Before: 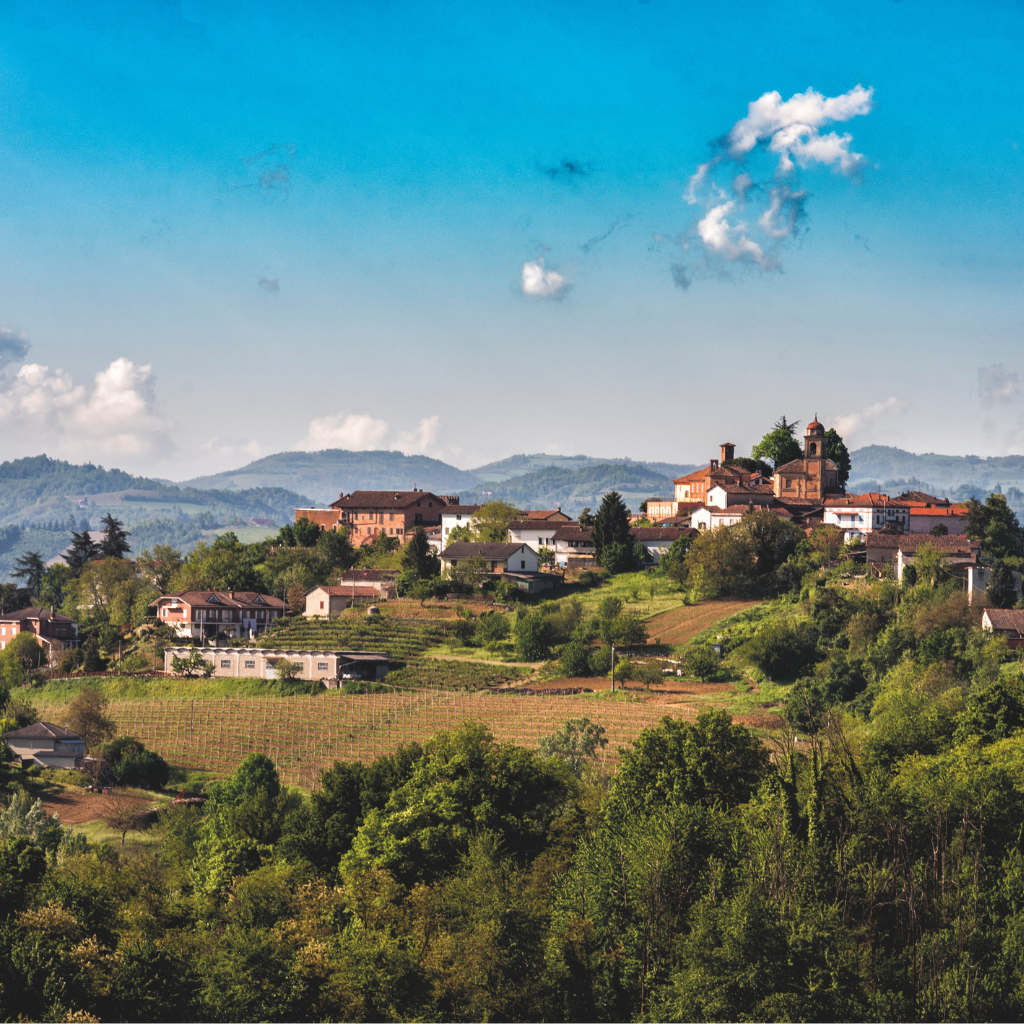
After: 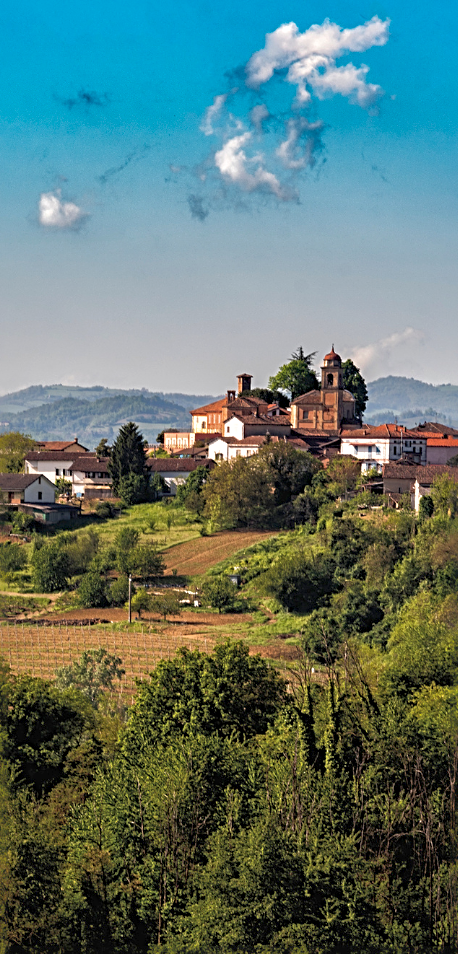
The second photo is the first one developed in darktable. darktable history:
exposure: black level correction 0.011, compensate exposure bias true, compensate highlight preservation false
crop: left 47.185%, top 6.751%, right 8.017%
shadows and highlights: on, module defaults
sharpen: radius 3.105
